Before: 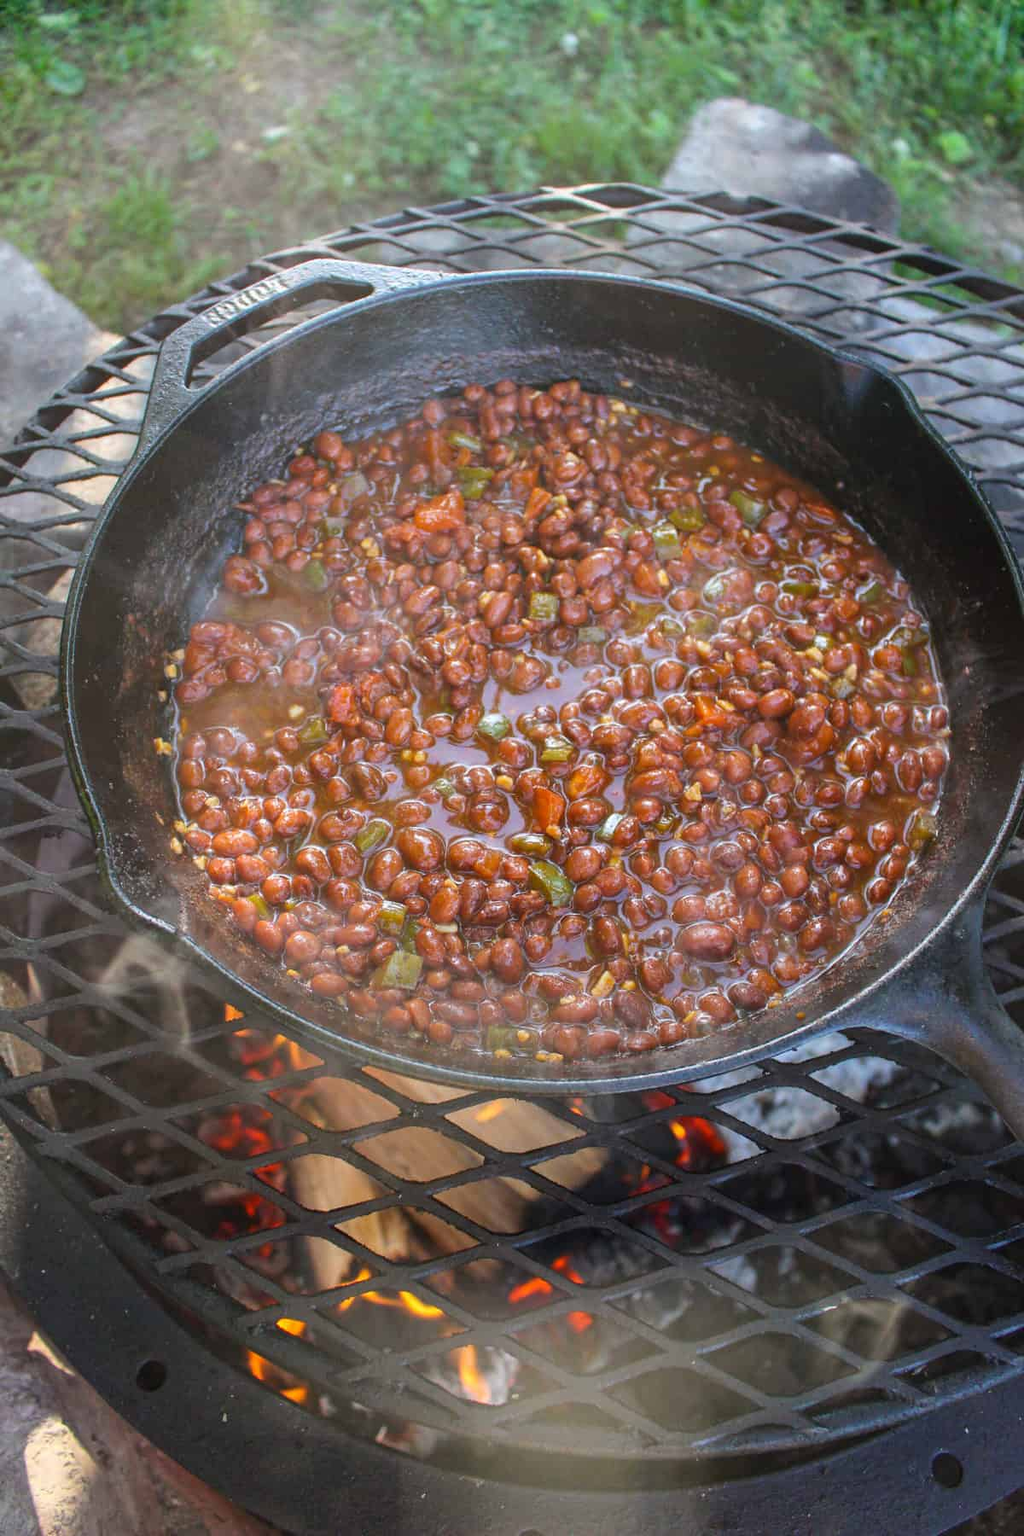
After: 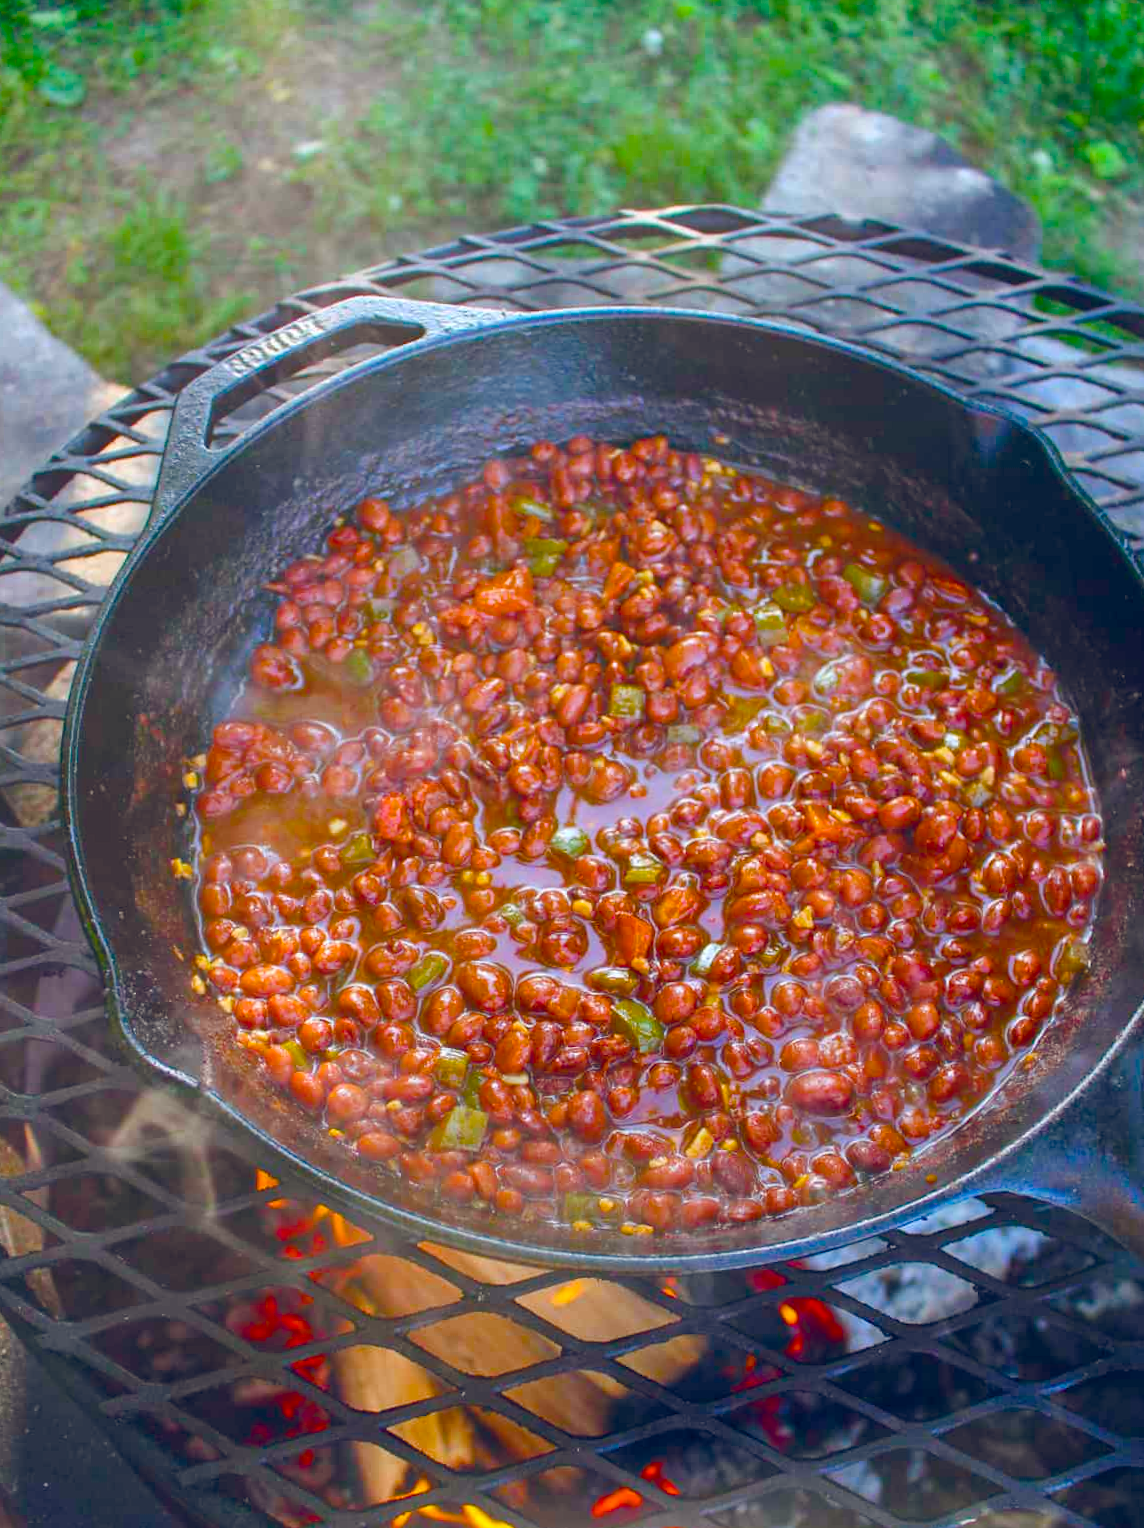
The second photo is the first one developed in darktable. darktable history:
crop and rotate: angle 0.395°, left 0.3%, right 3.359%, bottom 14.218%
color balance rgb: global offset › luminance 0.413%, global offset › chroma 0.212%, global offset › hue 254.85°, linear chroma grading › global chroma 49.823%, perceptual saturation grading › global saturation 20%, perceptual saturation grading › highlights -25.23%, perceptual saturation grading › shadows 49.495%
